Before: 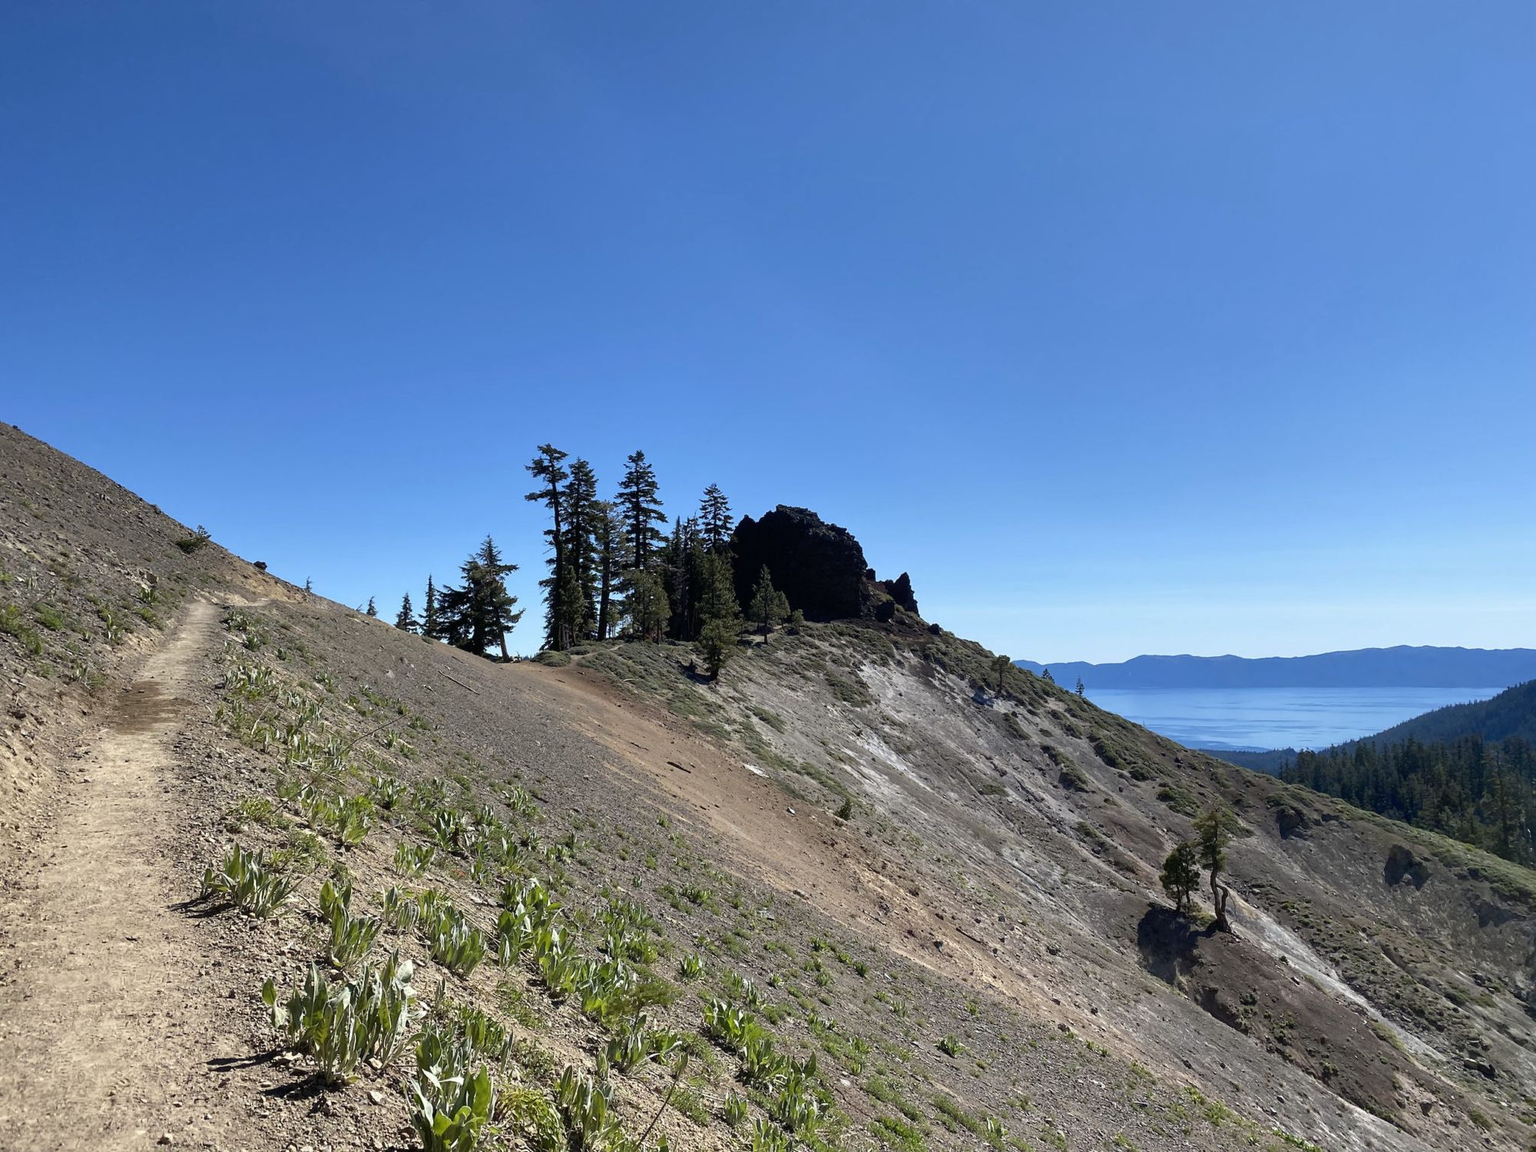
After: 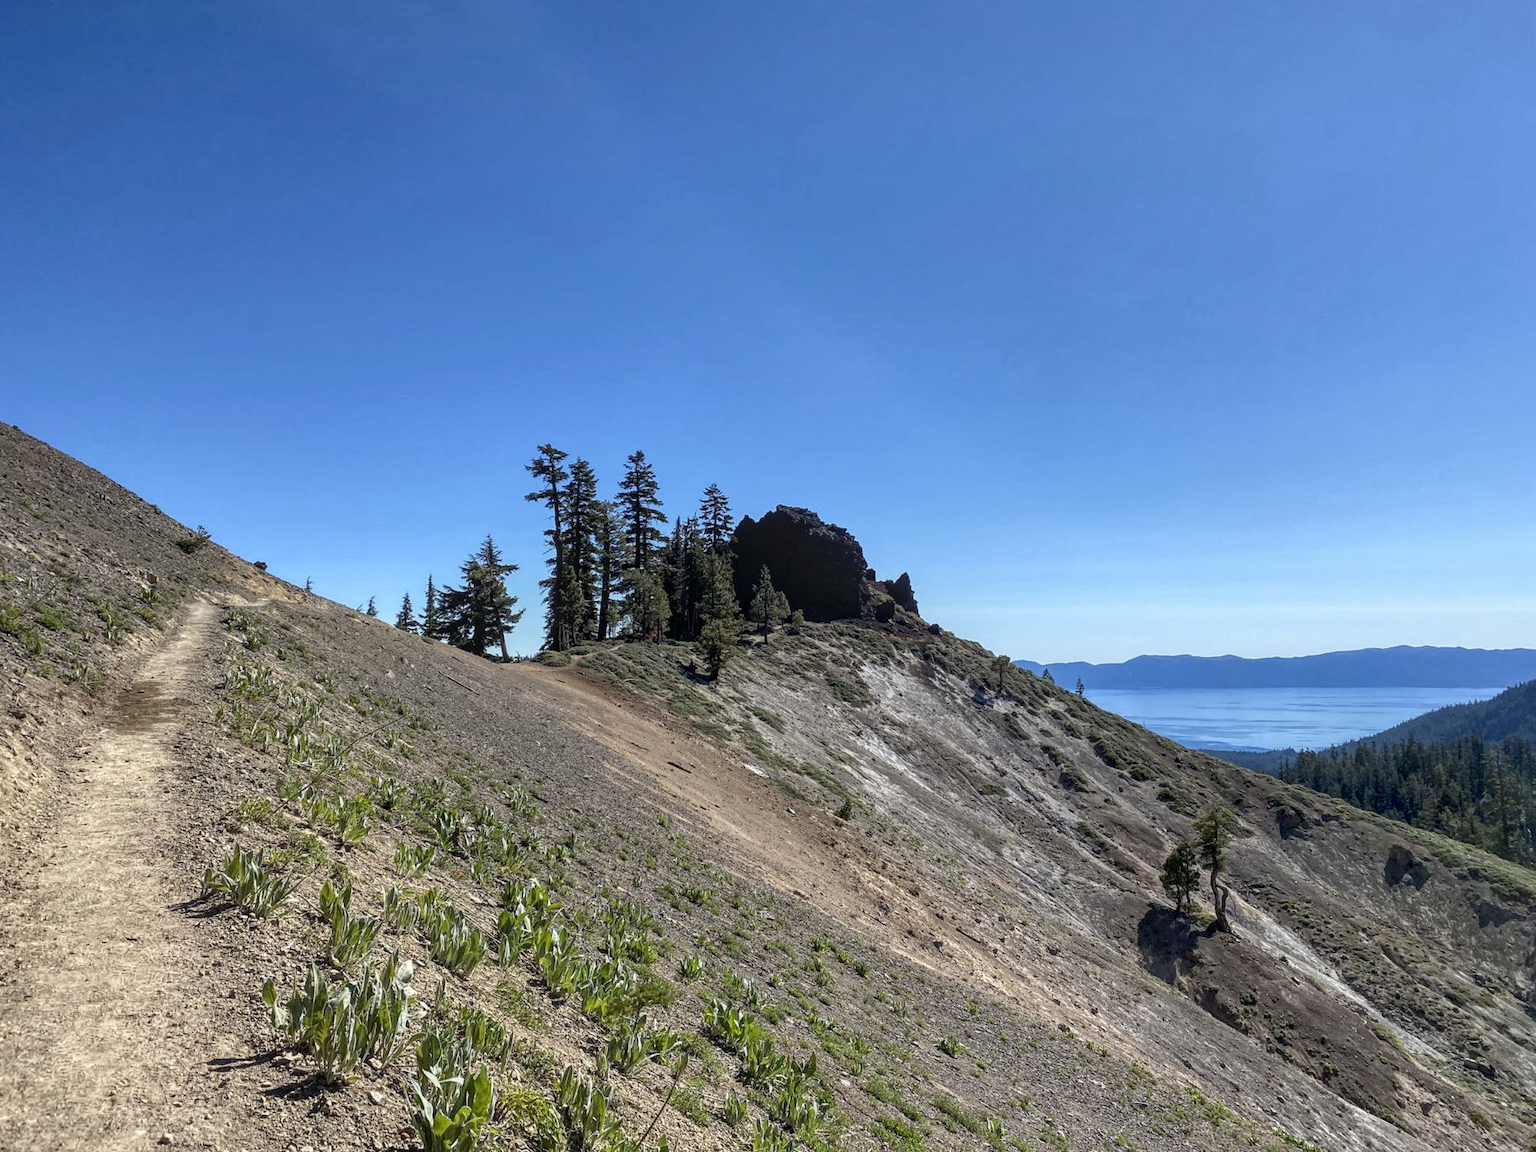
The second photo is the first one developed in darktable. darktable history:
local contrast: highlights 74%, shadows 55%, detail 176%, midtone range 0.207
exposure: black level correction 0.001, compensate highlight preservation false
